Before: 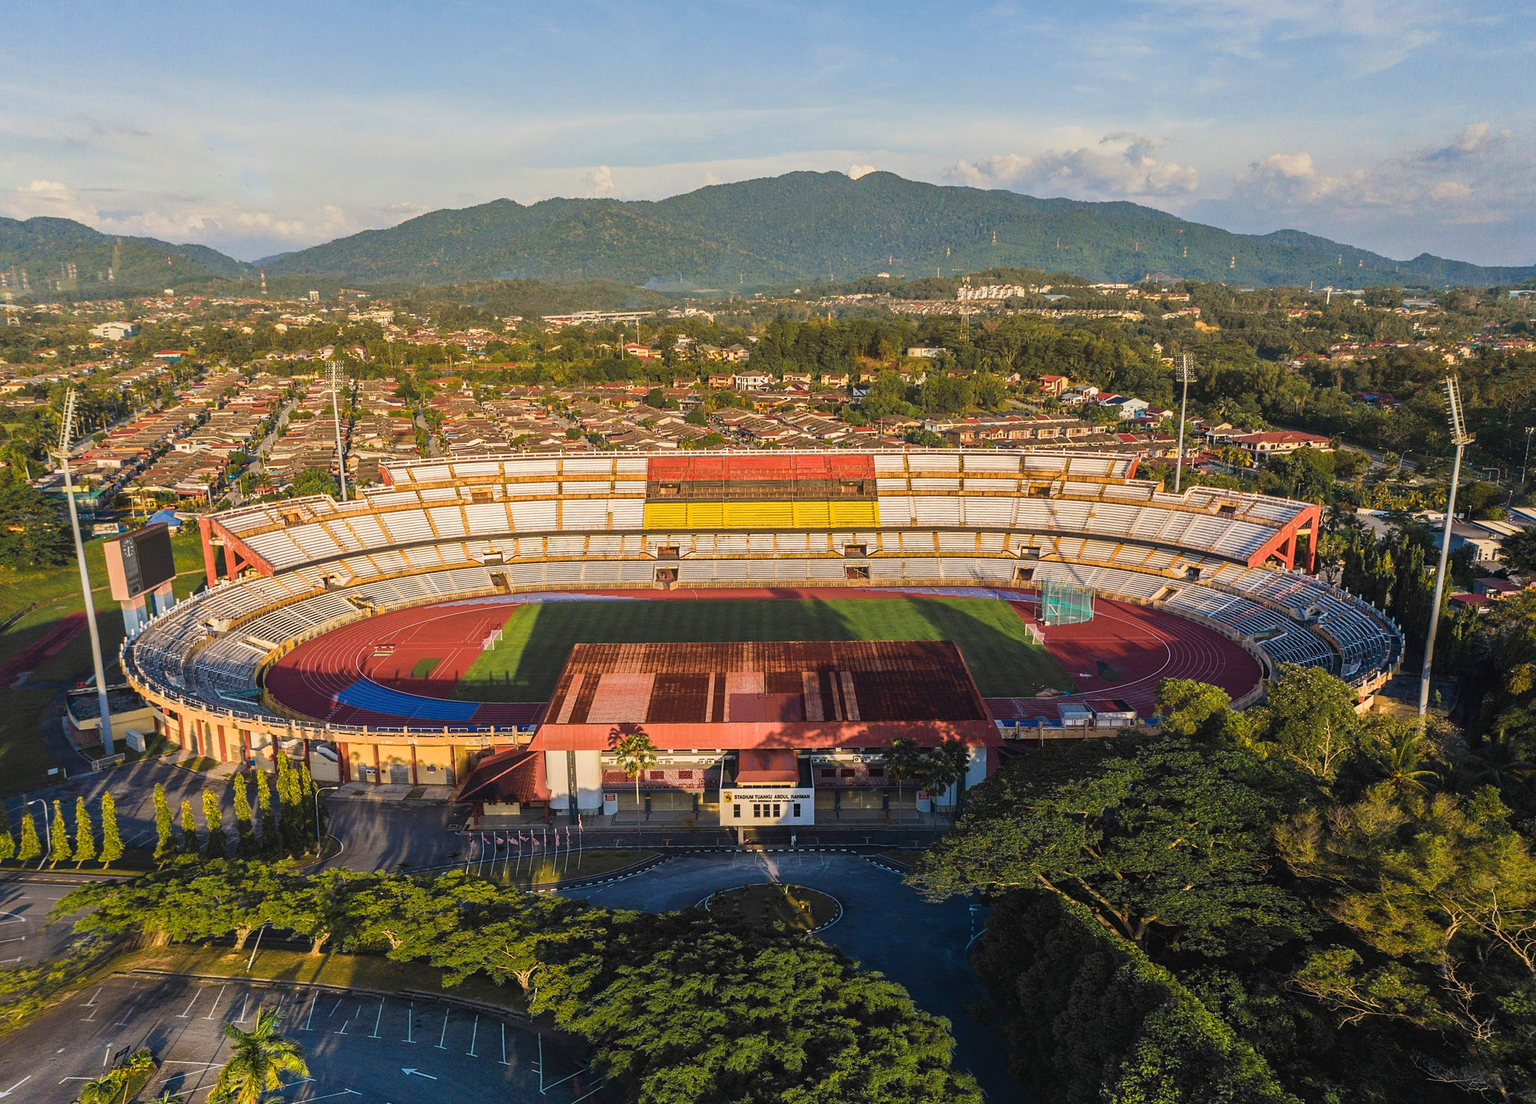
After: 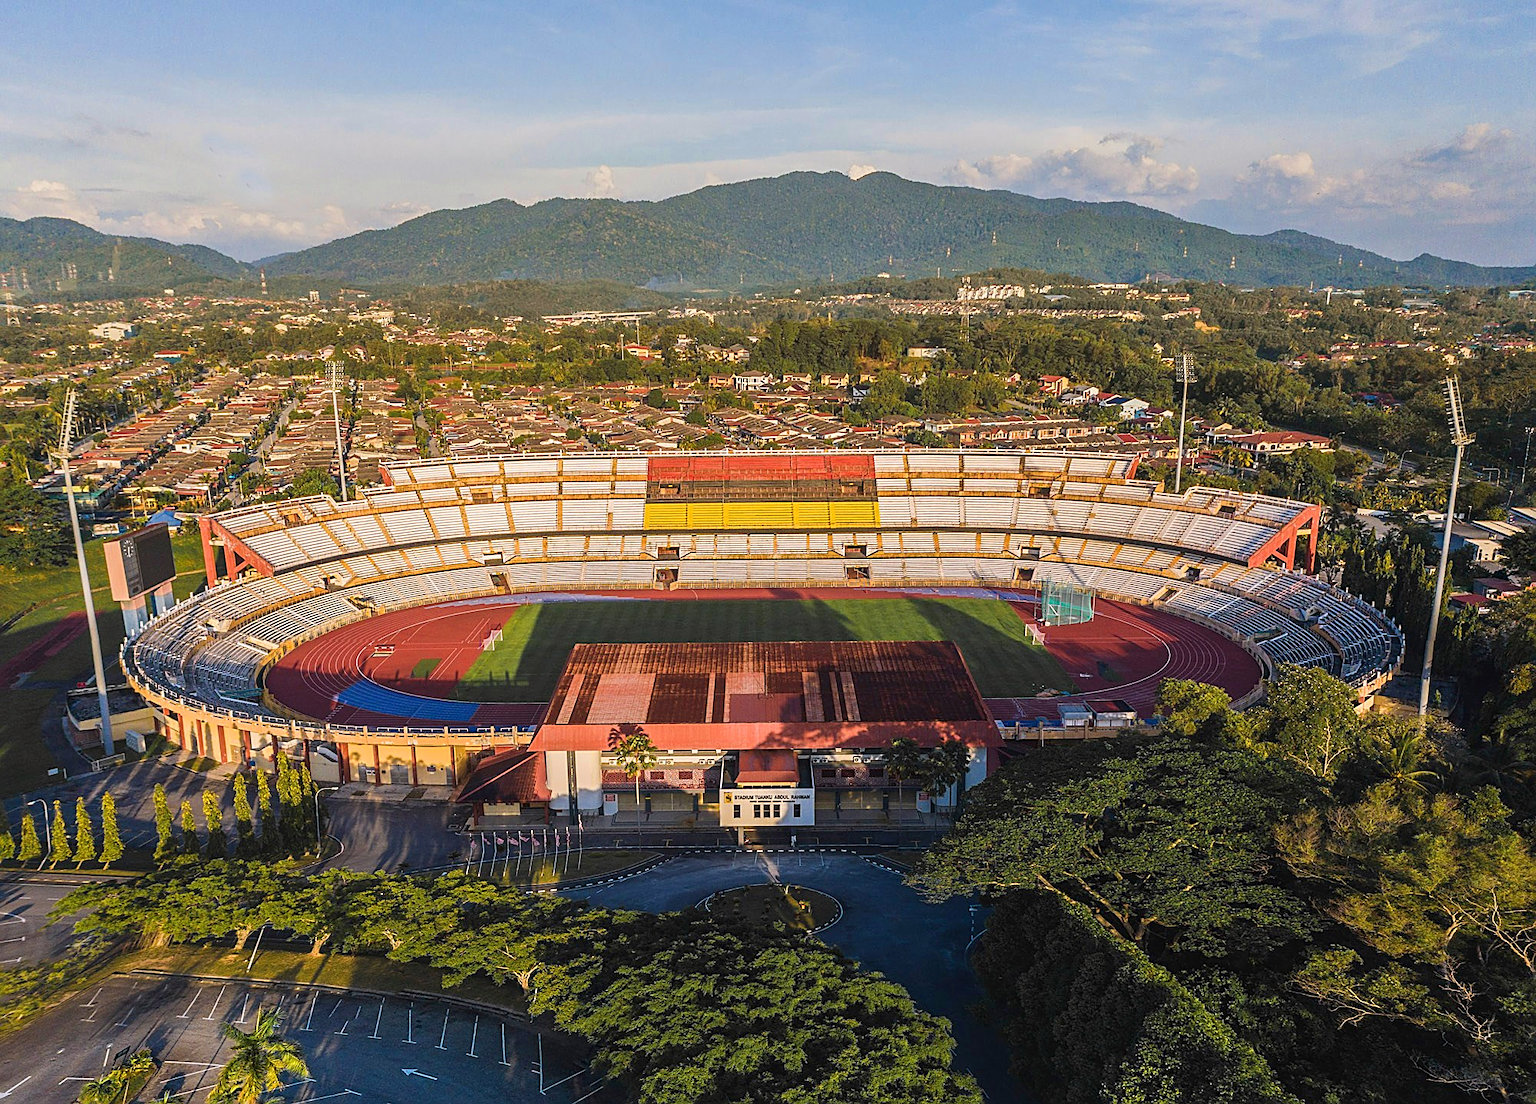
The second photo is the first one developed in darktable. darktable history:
sharpen: on, module defaults
white balance: red 1.009, blue 1.027
